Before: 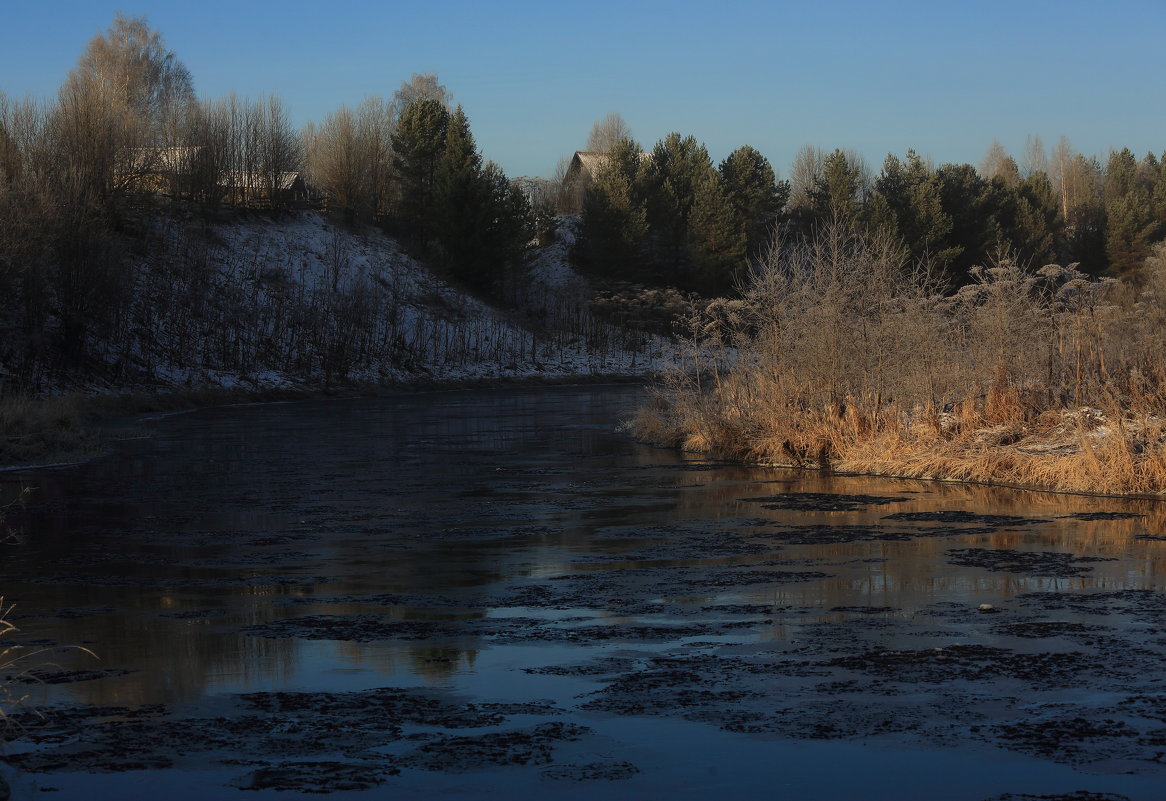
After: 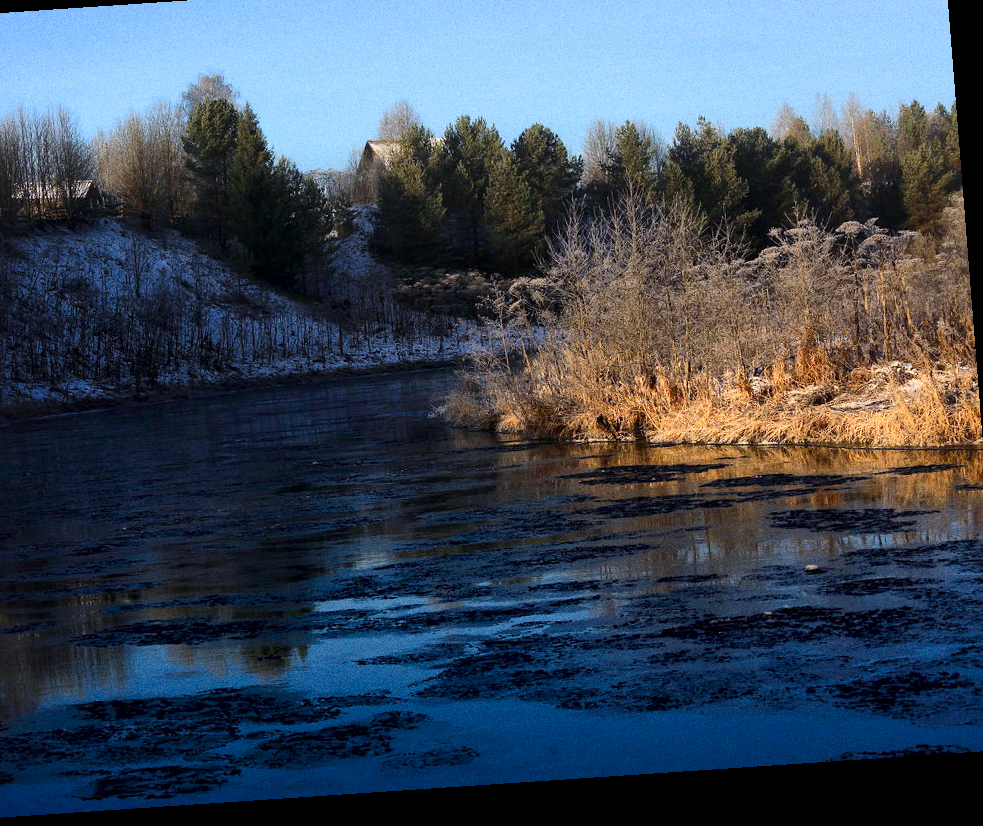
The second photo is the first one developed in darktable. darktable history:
local contrast: mode bilateral grid, contrast 20, coarseness 50, detail 150%, midtone range 0.2
crop and rotate: left 17.959%, top 5.771%, right 1.742%
white balance: red 0.967, blue 1.119, emerald 0.756
rotate and perspective: rotation -4.2°, shear 0.006, automatic cropping off
contrast brightness saturation: contrast 0.24, brightness 0.09
exposure: black level correction 0.001, exposure 0.5 EV, compensate exposure bias true, compensate highlight preservation false
velvia: strength 32%, mid-tones bias 0.2
grain: coarseness 11.82 ISO, strength 36.67%, mid-tones bias 74.17%
